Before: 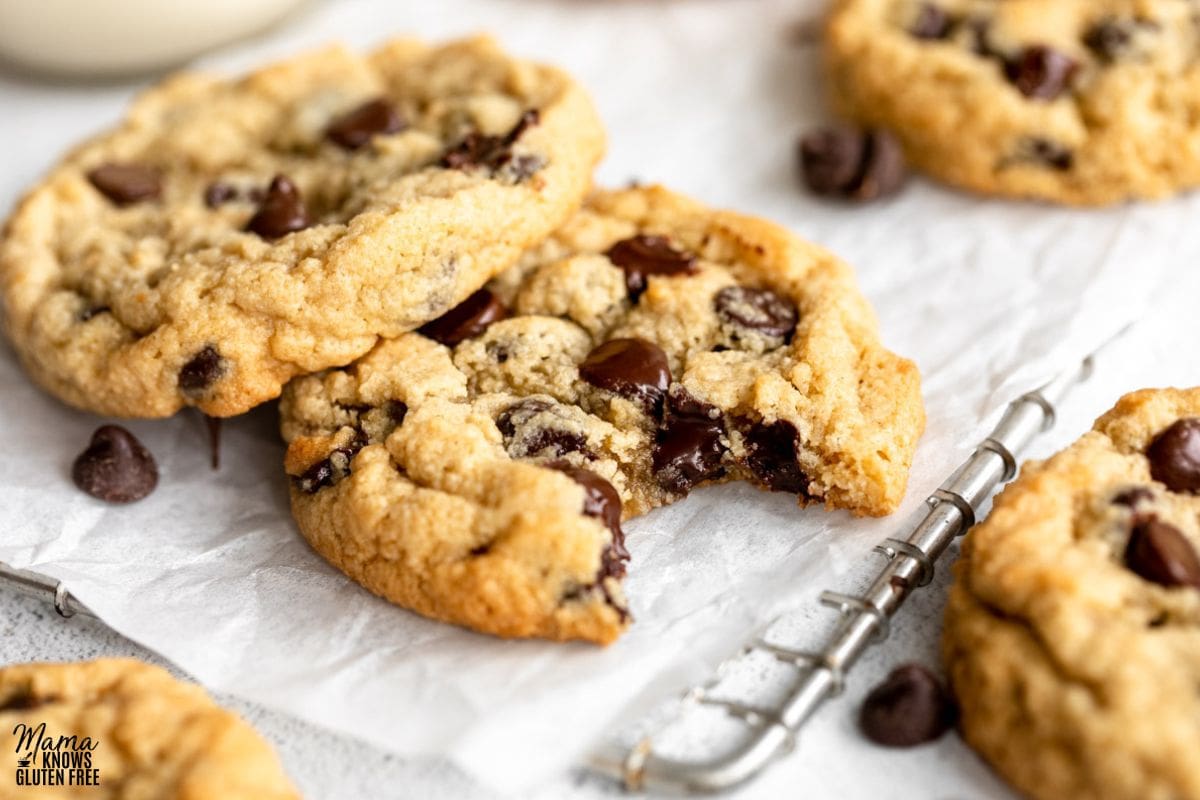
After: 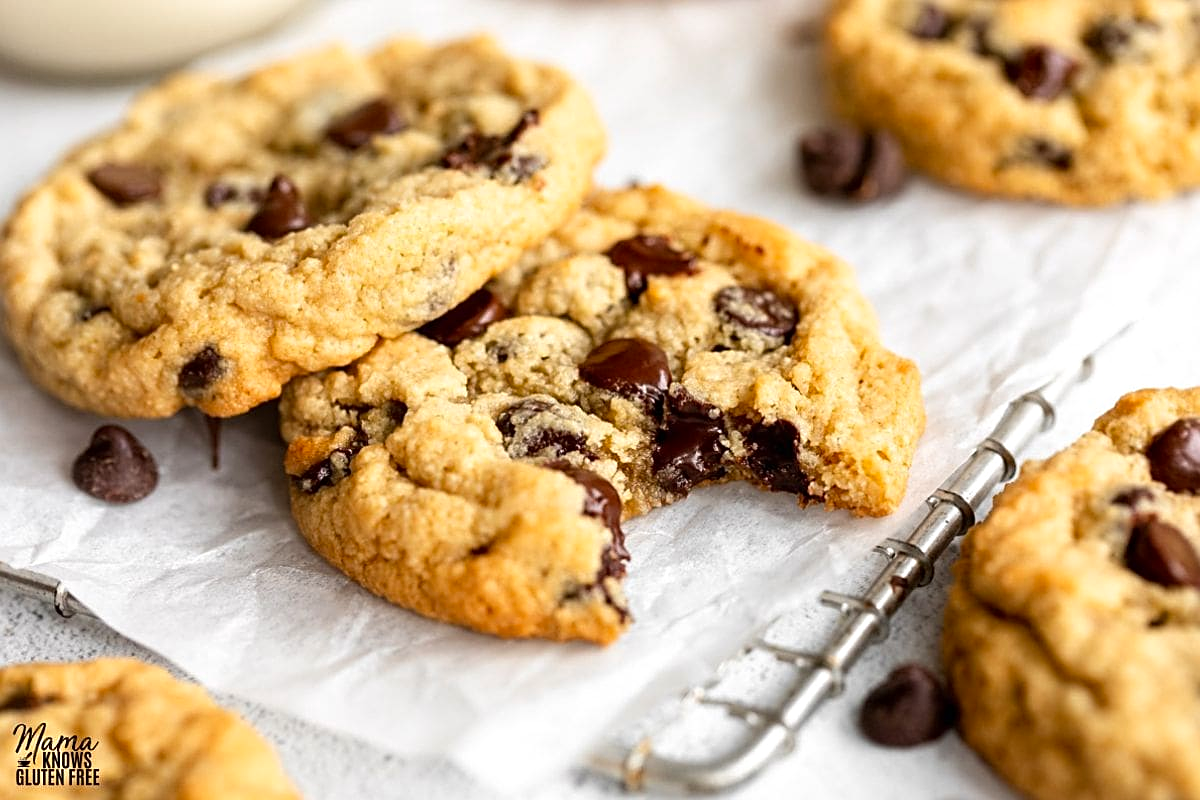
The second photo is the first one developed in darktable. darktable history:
shadows and highlights: shadows 12, white point adjustment 1.2, highlights -0.36, soften with gaussian
sharpen: on, module defaults
contrast brightness saturation: saturation 0.13
tone equalizer: on, module defaults
